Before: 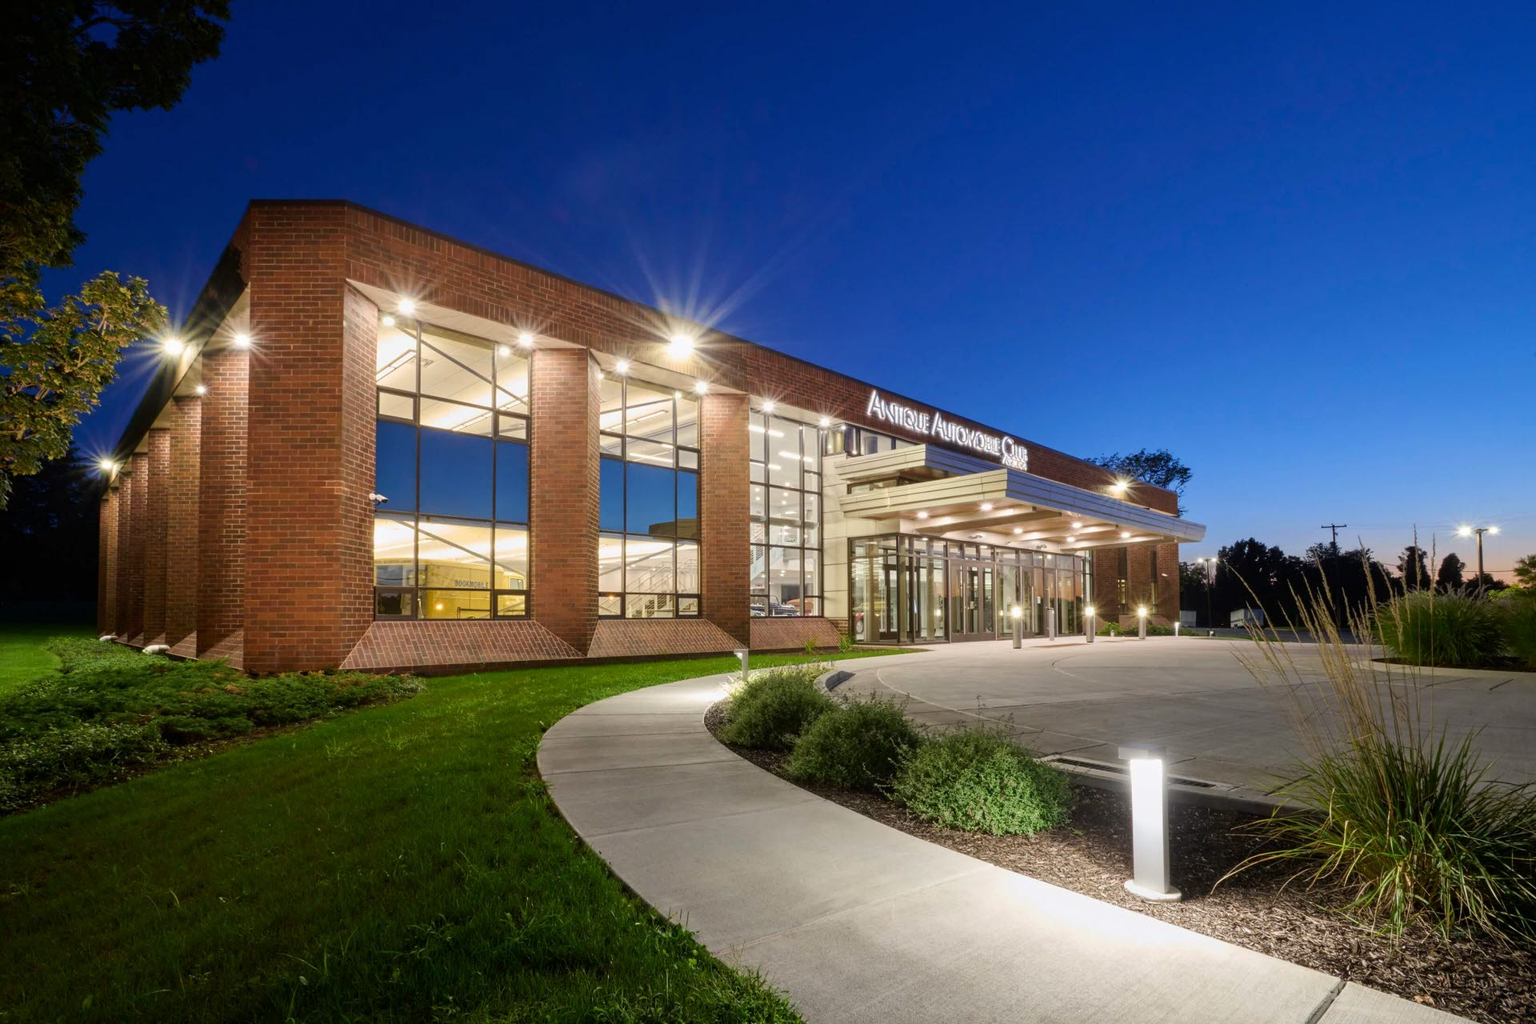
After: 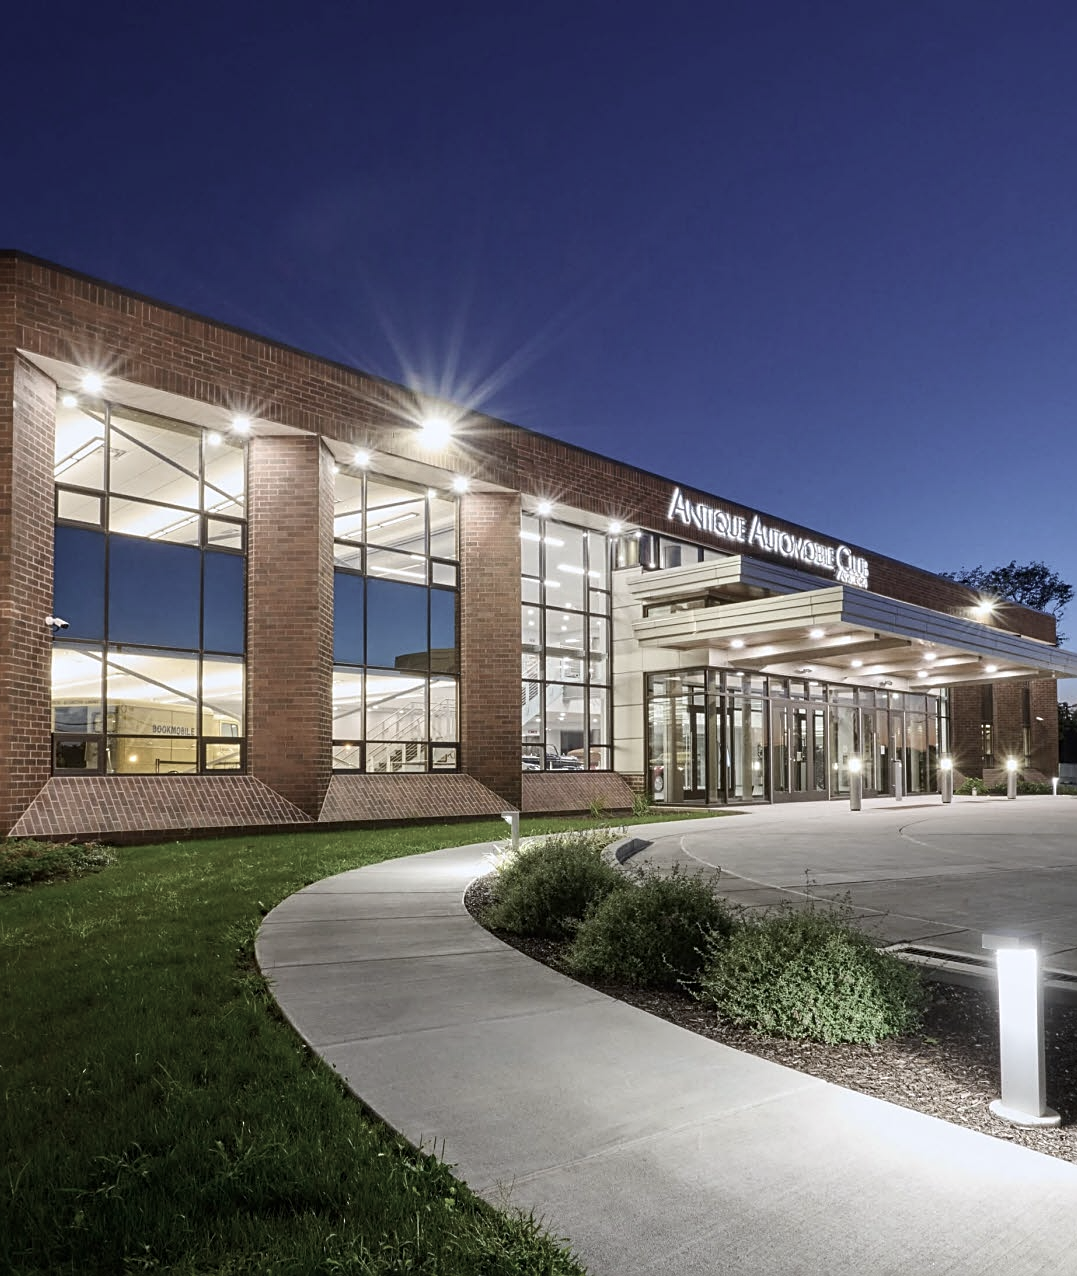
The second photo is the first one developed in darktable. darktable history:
crop: left 21.674%, right 22.086%
sharpen: on, module defaults
contrast brightness saturation: contrast 0.1, saturation -0.36
white balance: red 0.967, blue 1.049
color contrast: green-magenta contrast 0.84, blue-yellow contrast 0.86
